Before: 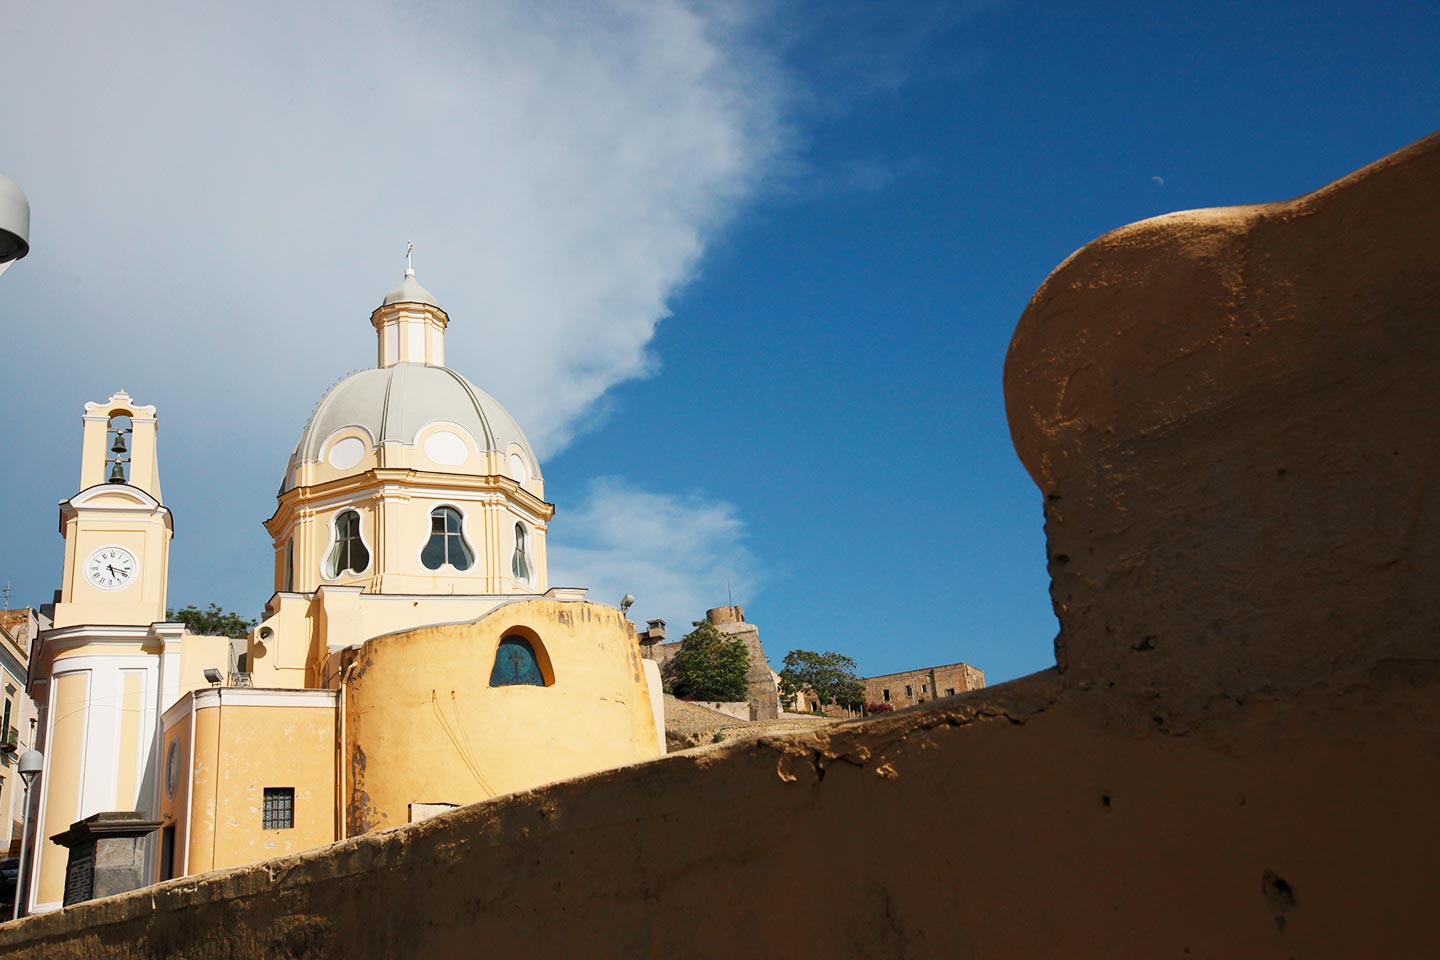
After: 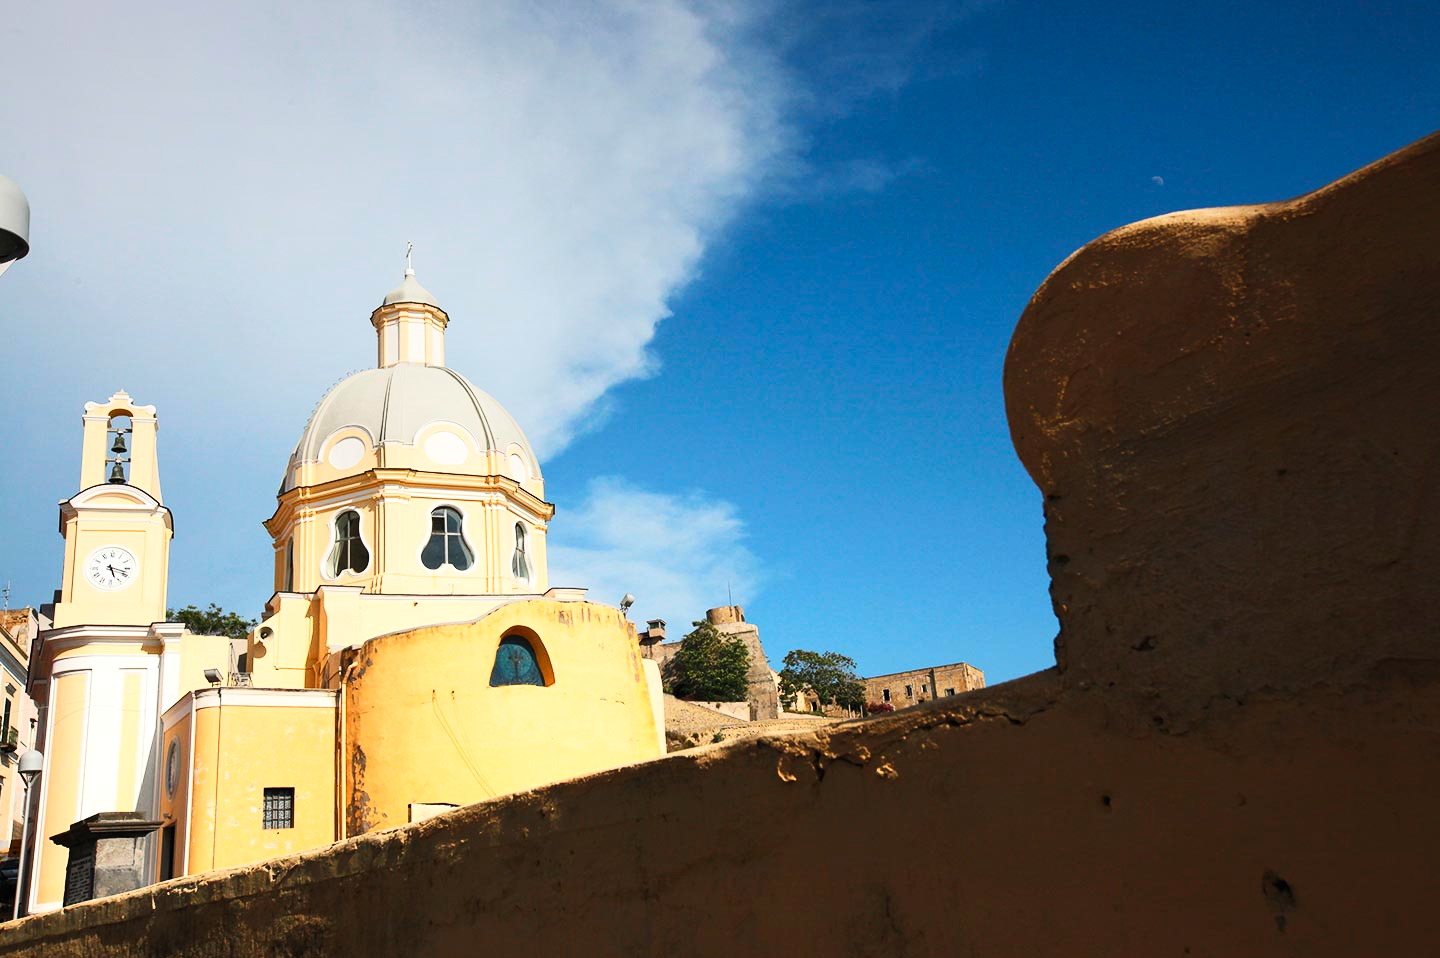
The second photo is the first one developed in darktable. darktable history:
crop: top 0.05%, bottom 0.098%
tone equalizer: -8 EV -0.417 EV, -7 EV -0.389 EV, -6 EV -0.333 EV, -5 EV -0.222 EV, -3 EV 0.222 EV, -2 EV 0.333 EV, -1 EV 0.389 EV, +0 EV 0.417 EV, edges refinement/feathering 500, mask exposure compensation -1.57 EV, preserve details no
graduated density: on, module defaults
contrast brightness saturation: contrast 0.2, brightness 0.16, saturation 0.22
